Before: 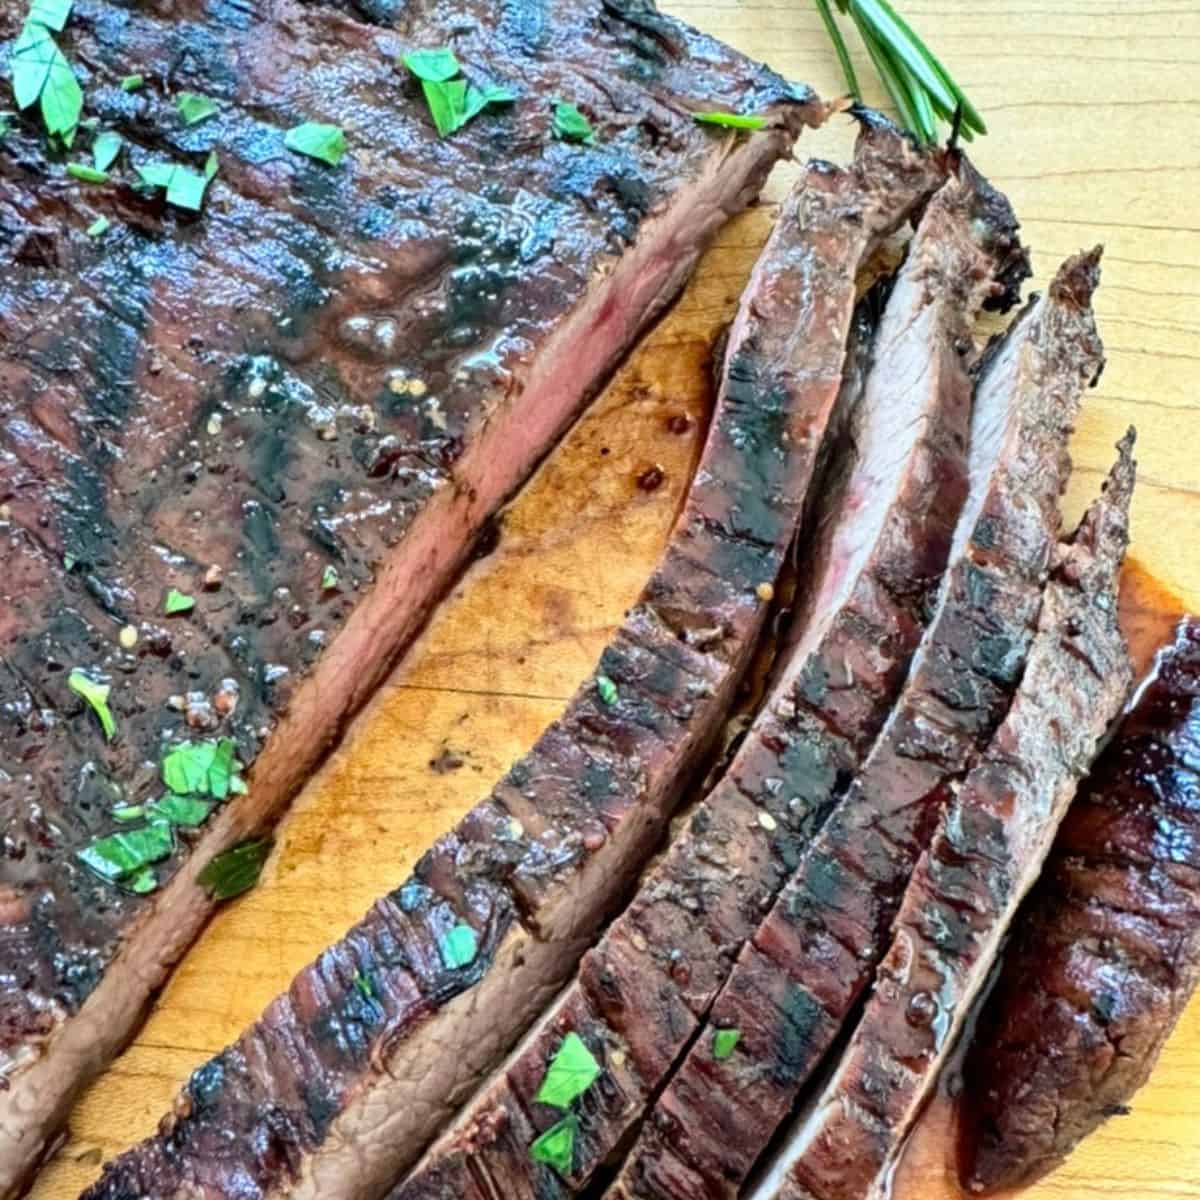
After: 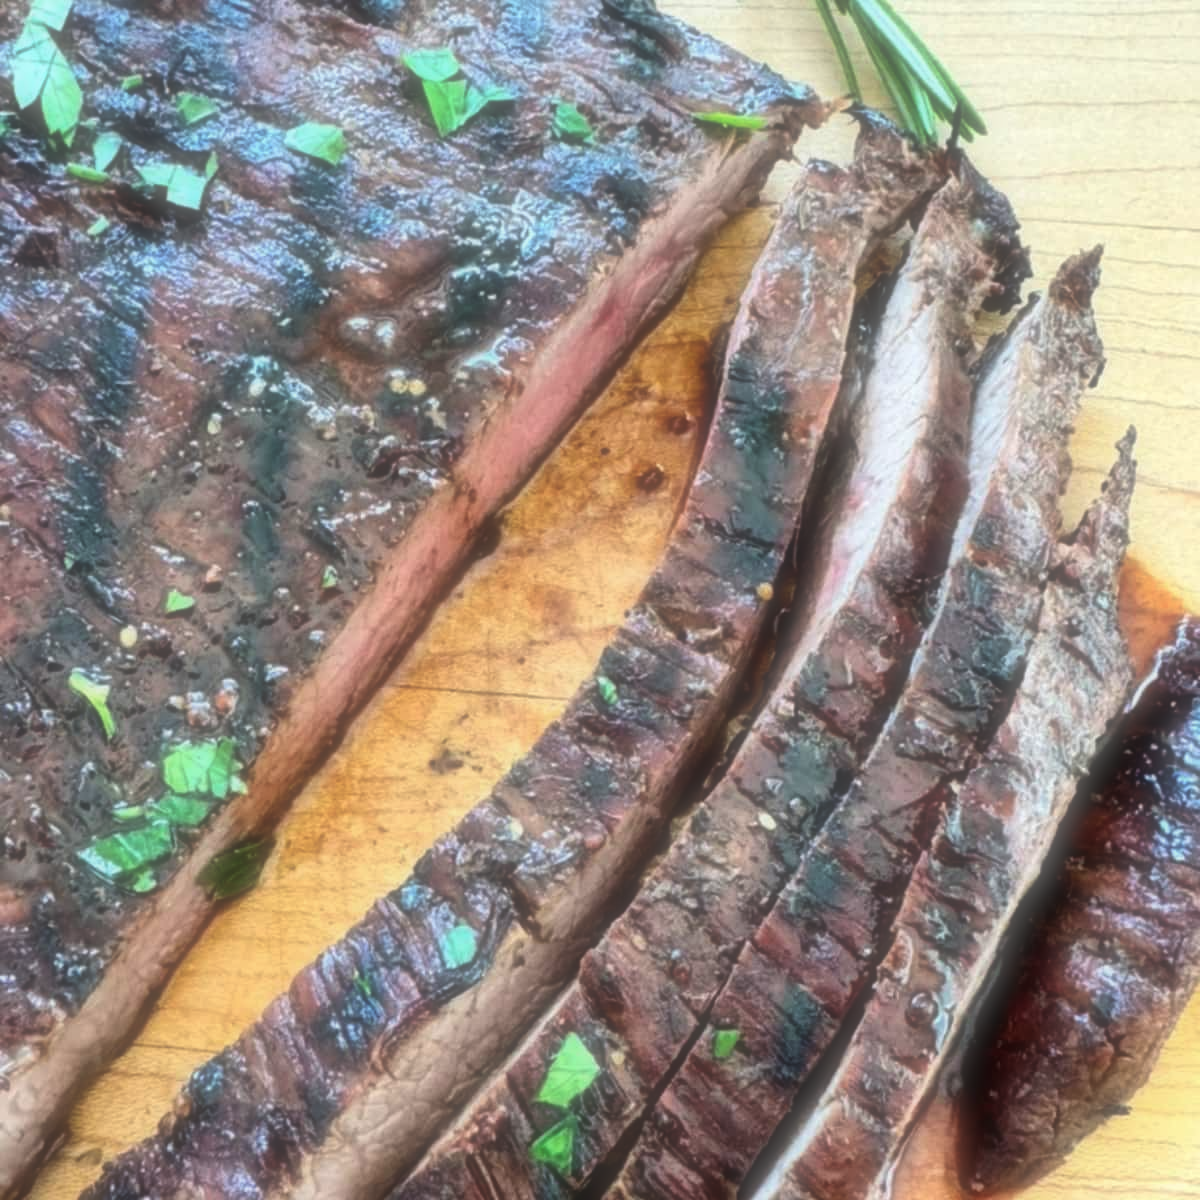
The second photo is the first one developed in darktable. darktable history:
soften: size 60.24%, saturation 65.46%, brightness 0.506 EV, mix 25.7%
rotate and perspective: automatic cropping off
